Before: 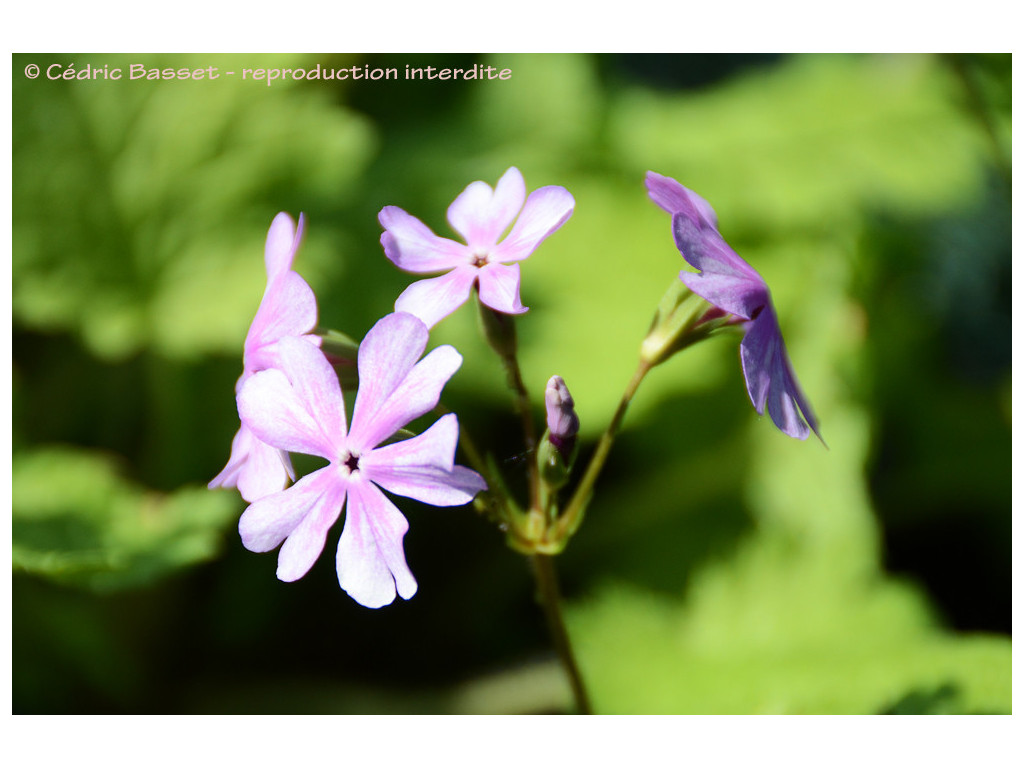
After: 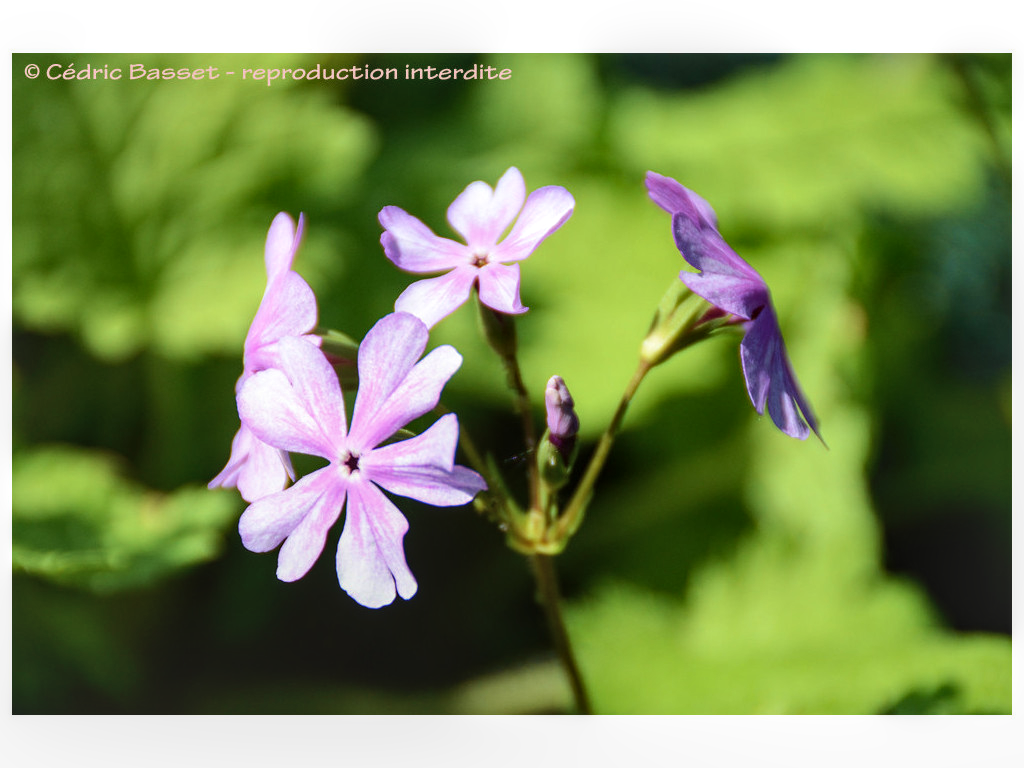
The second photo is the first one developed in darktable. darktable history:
velvia: on, module defaults
local contrast: on, module defaults
color balance: mode lift, gamma, gain (sRGB)
